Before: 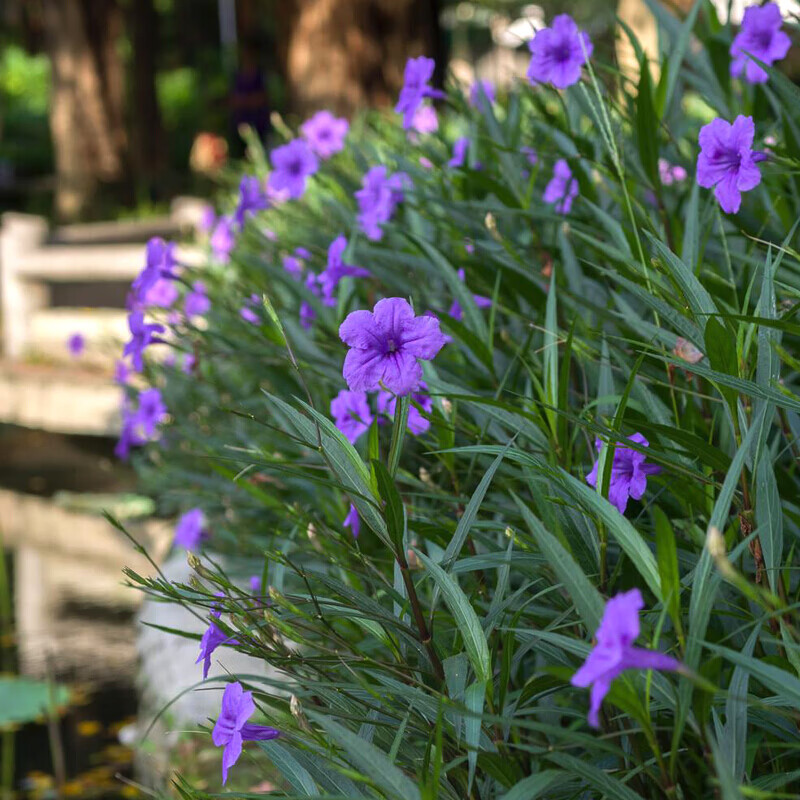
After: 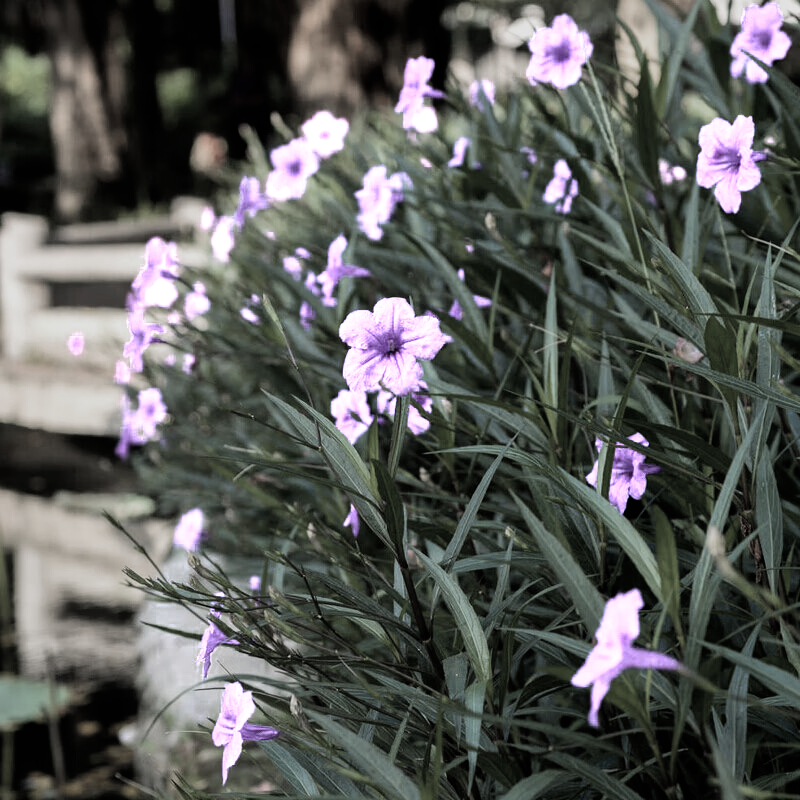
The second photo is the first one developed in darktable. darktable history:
color zones: curves: ch0 [(0, 0.613) (0.01, 0.613) (0.245, 0.448) (0.498, 0.529) (0.642, 0.665) (0.879, 0.777) (0.99, 0.613)]; ch1 [(0, 0.272) (0.219, 0.127) (0.724, 0.346)]
filmic rgb: black relative exposure -7.5 EV, white relative exposure 4.99 EV, hardness 3.34, contrast 1.3, iterations of high-quality reconstruction 0
